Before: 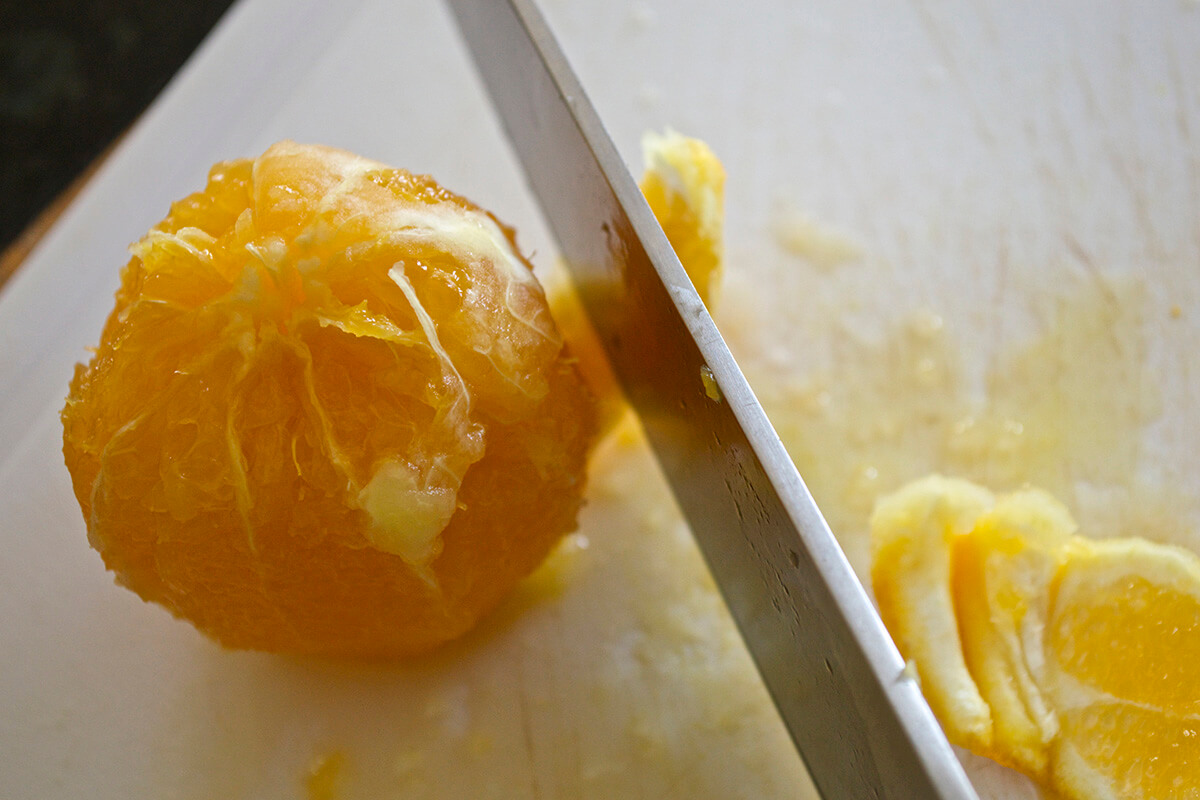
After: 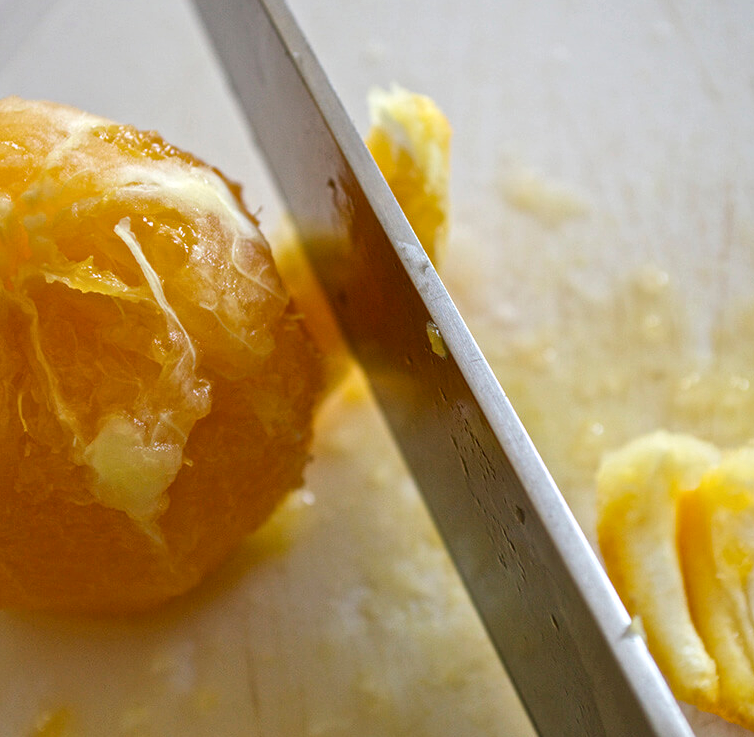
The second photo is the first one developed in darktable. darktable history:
local contrast: on, module defaults
crop and rotate: left 22.889%, top 5.619%, right 14.202%, bottom 2.247%
exposure: compensate exposure bias true, compensate highlight preservation false
